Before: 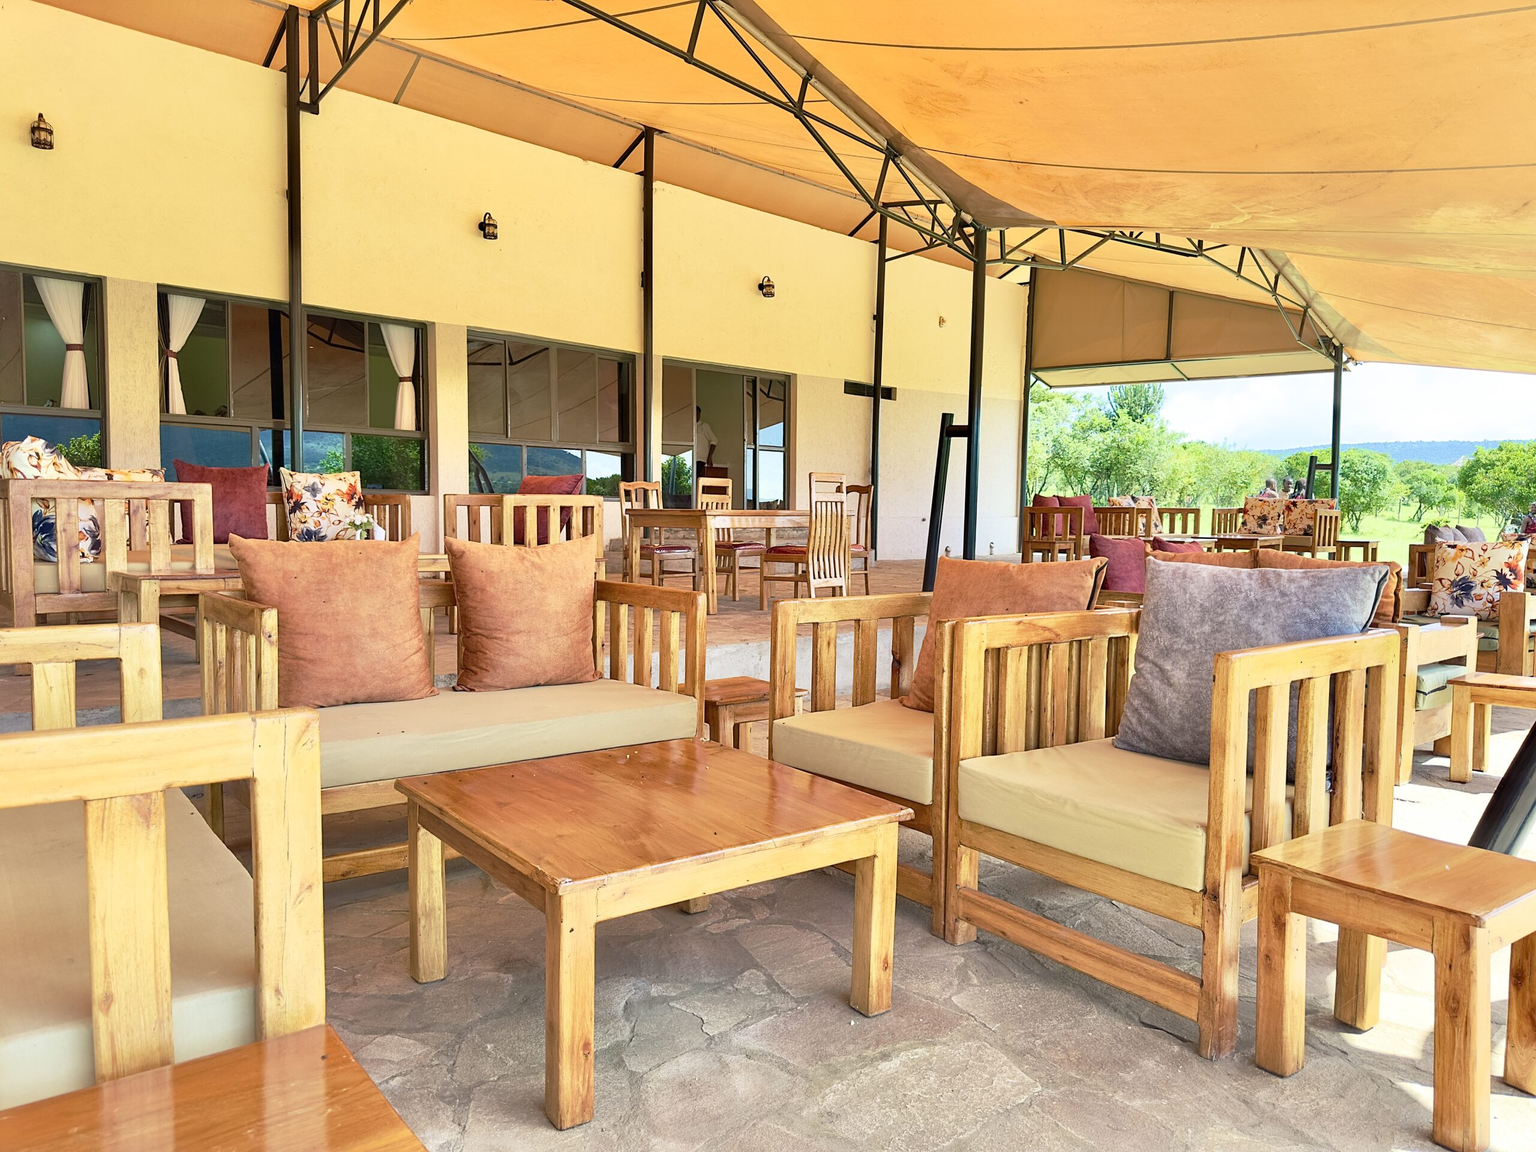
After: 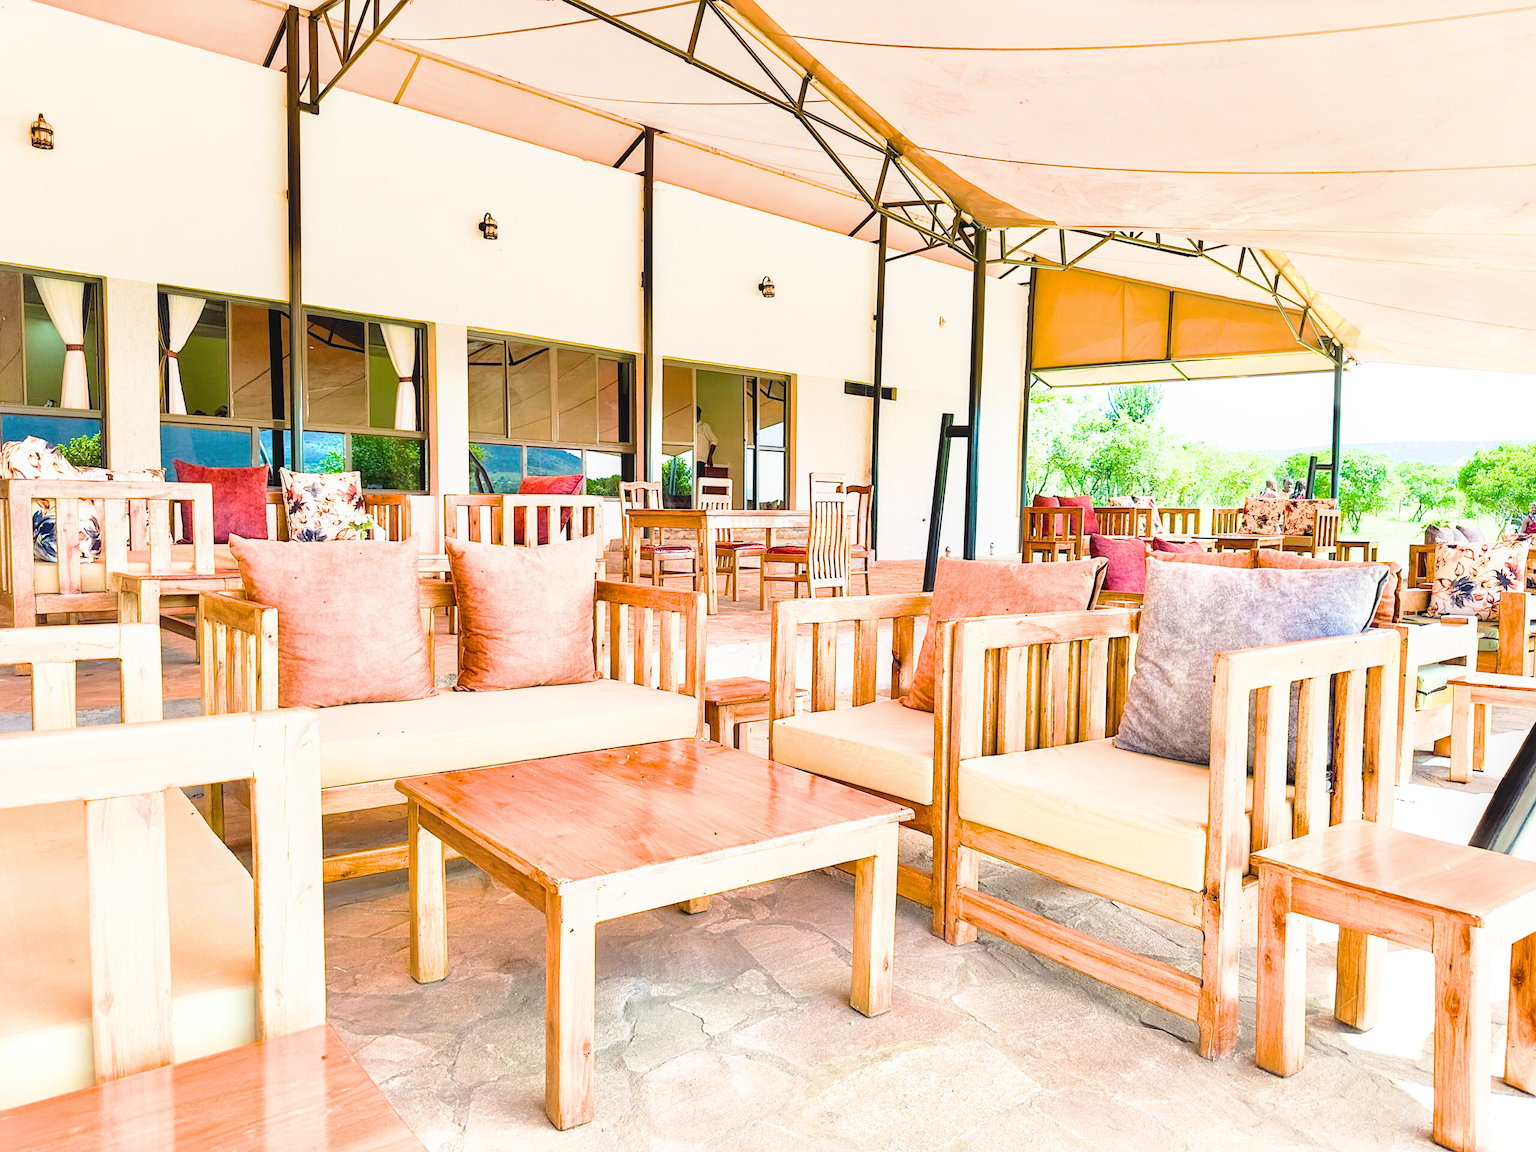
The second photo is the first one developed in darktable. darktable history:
local contrast: detail 110%
color balance rgb: perceptual saturation grading › global saturation 20%, global vibrance 20%
exposure: black level correction 0, exposure 1.2 EV, compensate highlight preservation false
filmic rgb: black relative exposure -5 EV, white relative exposure 3.5 EV, hardness 3.19, contrast 1.3, highlights saturation mix -50%
